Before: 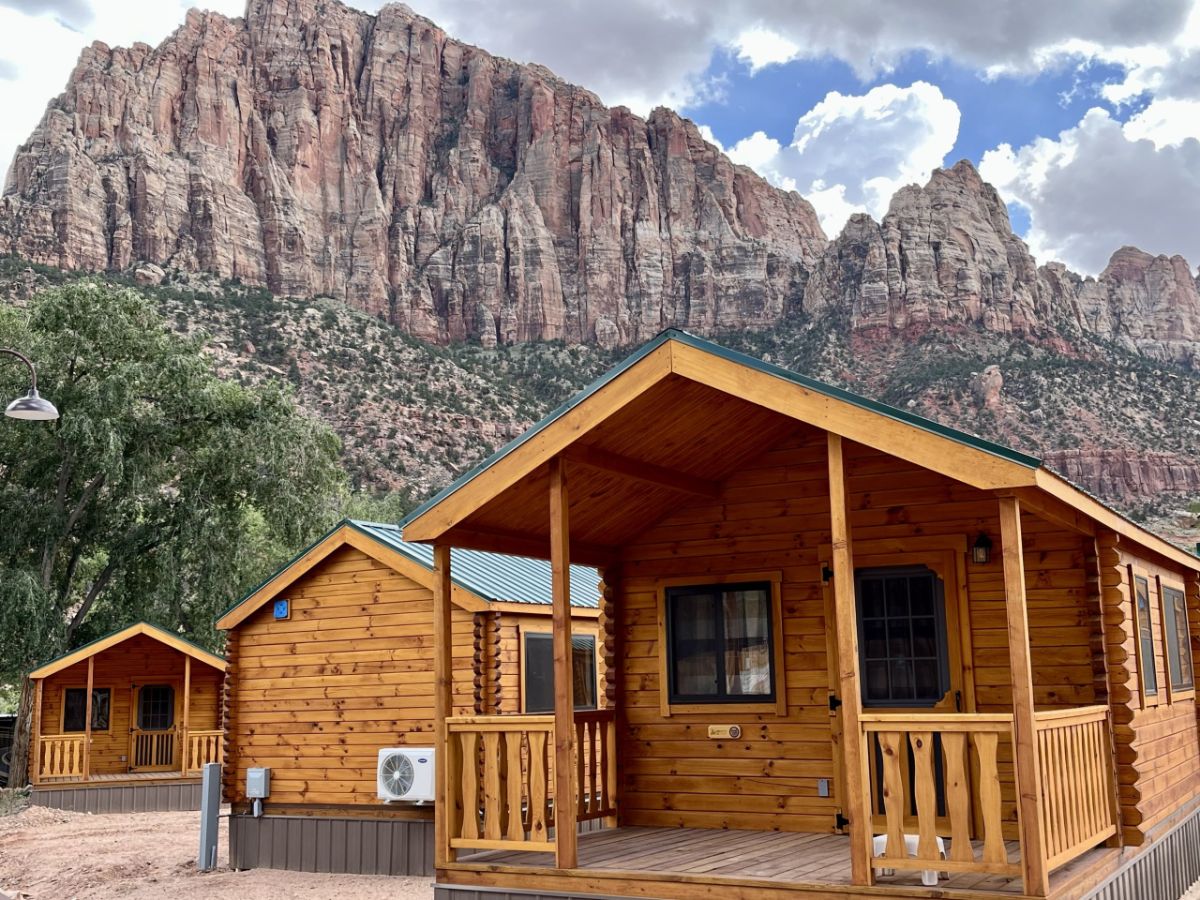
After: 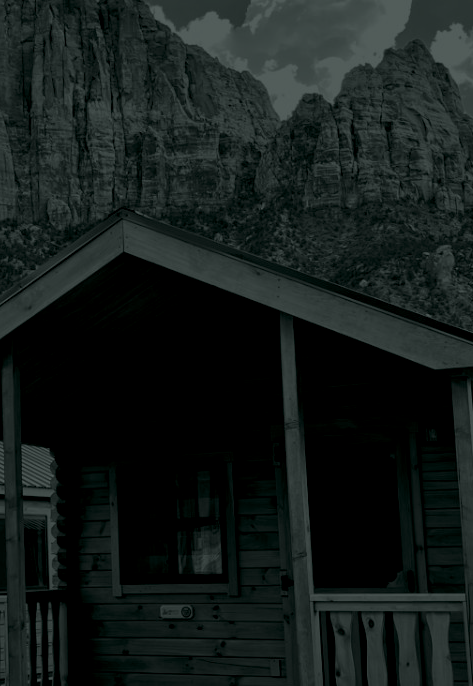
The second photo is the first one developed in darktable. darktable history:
crop: left 45.721%, top 13.393%, right 14.118%, bottom 10.01%
colorize: hue 90°, saturation 19%, lightness 1.59%, version 1
